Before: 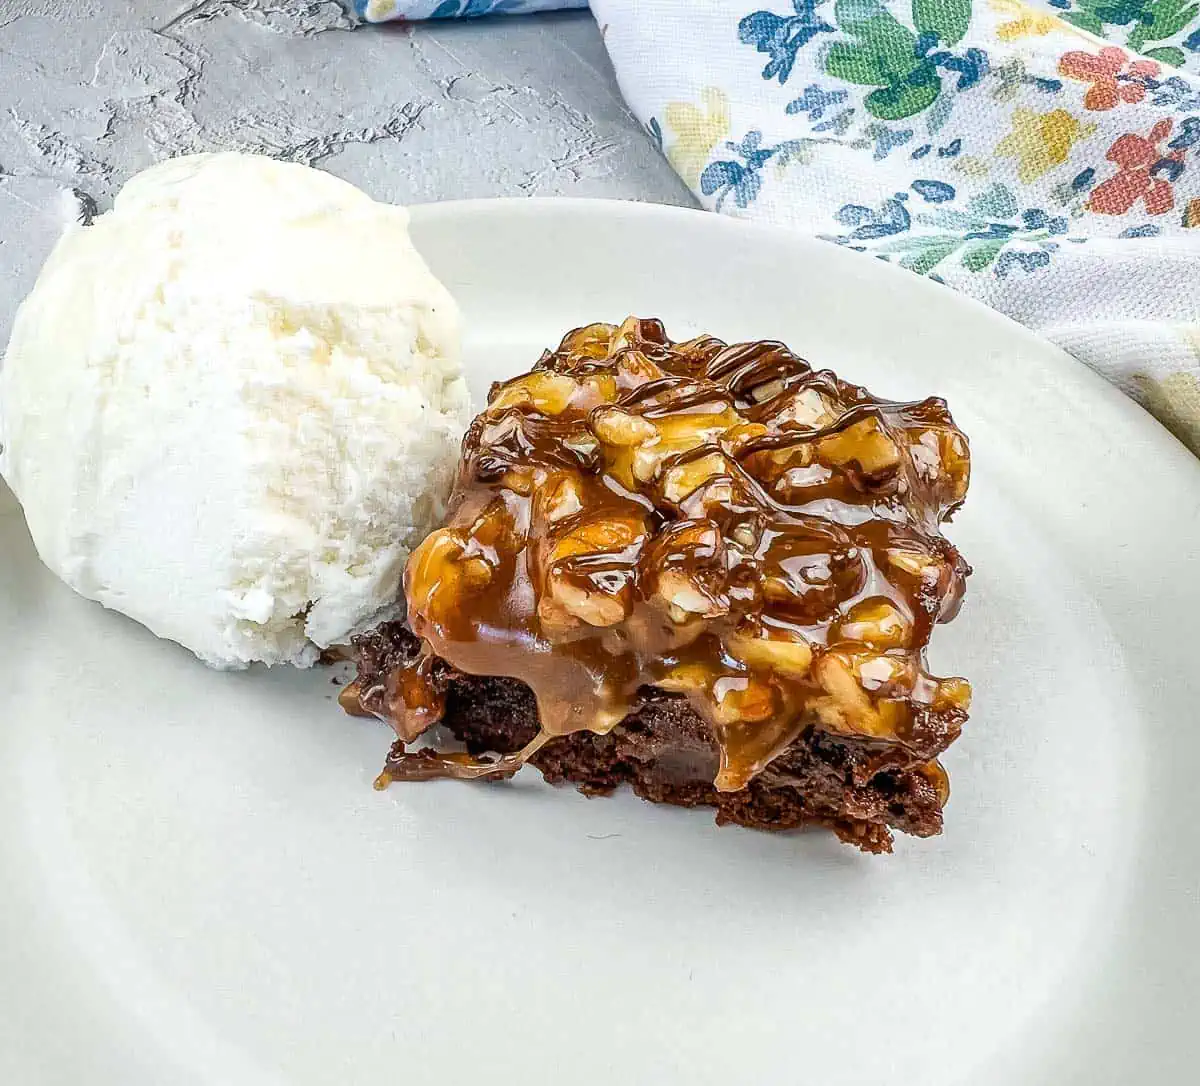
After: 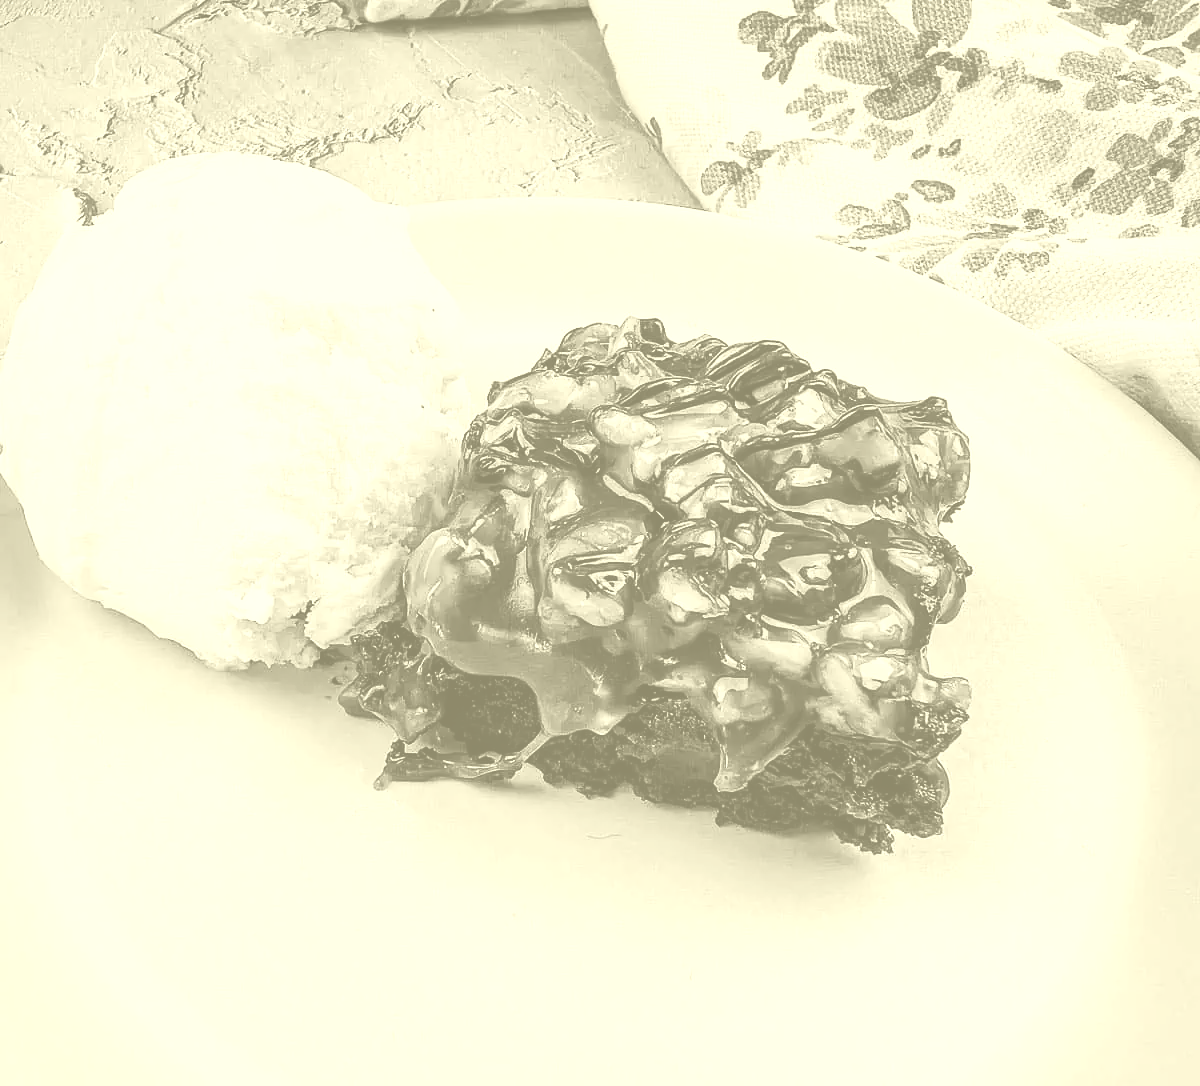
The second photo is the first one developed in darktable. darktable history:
tone curve: curves: ch0 [(0, 0) (0.003, 0.003) (0.011, 0.011) (0.025, 0.025) (0.044, 0.044) (0.069, 0.069) (0.1, 0.099) (0.136, 0.135) (0.177, 0.177) (0.224, 0.224) (0.277, 0.276) (0.335, 0.334) (0.399, 0.398) (0.468, 0.467) (0.543, 0.565) (0.623, 0.641) (0.709, 0.723) (0.801, 0.81) (0.898, 0.902) (1, 1)], preserve colors none
contrast brightness saturation: contrast 0.19, brightness -0.24, saturation 0.11
colorize: hue 43.2°, saturation 40%, version 1
